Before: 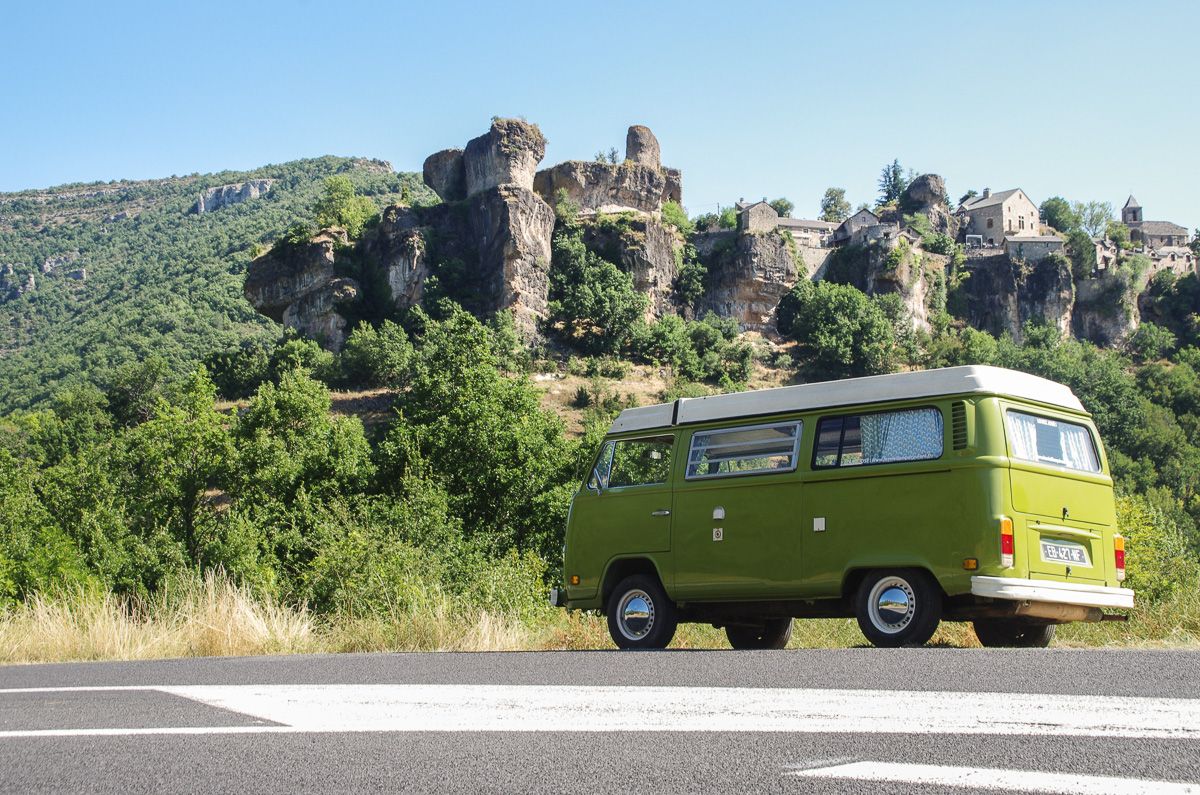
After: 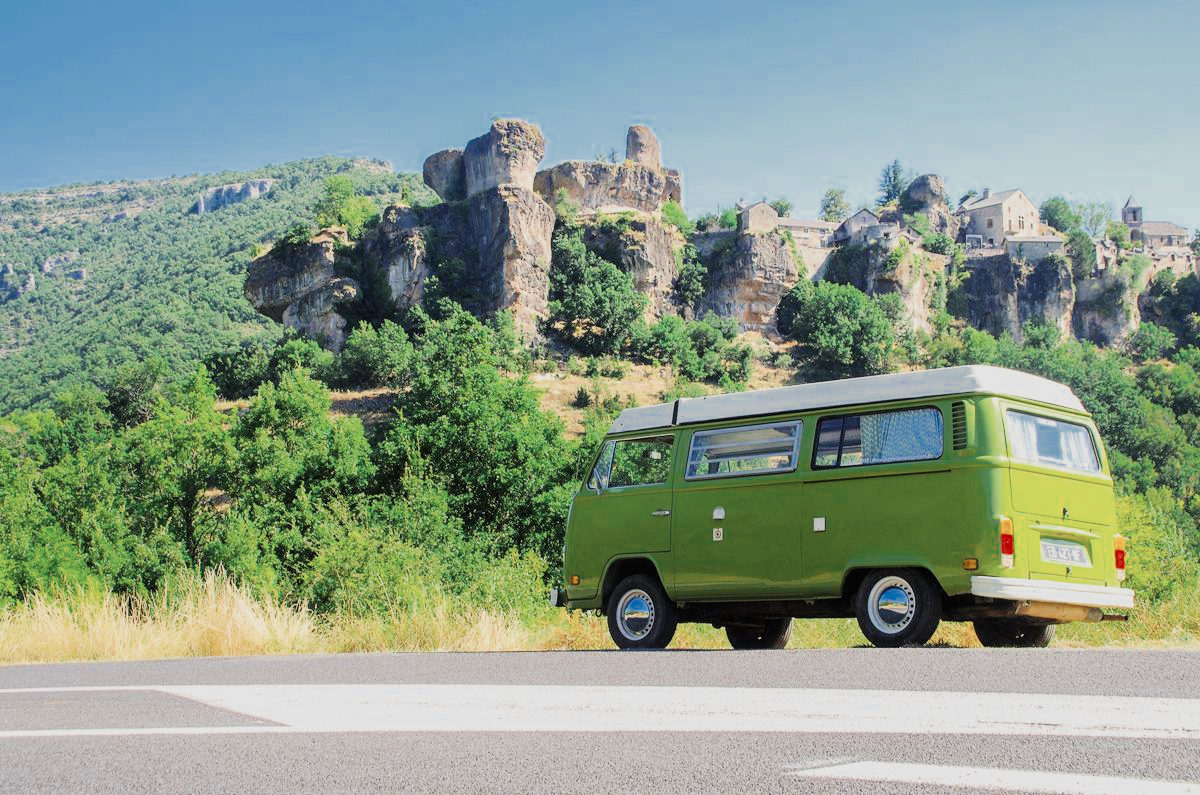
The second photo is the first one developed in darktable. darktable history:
color balance rgb: perceptual saturation grading › global saturation 30%, global vibrance 20%
color zones: curves: ch0 [(0, 0.5) (0.125, 0.4) (0.25, 0.5) (0.375, 0.4) (0.5, 0.4) (0.625, 0.35) (0.75, 0.35) (0.875, 0.5)]; ch1 [(0, 0.35) (0.125, 0.45) (0.25, 0.35) (0.375, 0.35) (0.5, 0.35) (0.625, 0.35) (0.75, 0.45) (0.875, 0.35)]; ch2 [(0, 0.6) (0.125, 0.5) (0.25, 0.5) (0.375, 0.6) (0.5, 0.6) (0.625, 0.5) (0.75, 0.5) (0.875, 0.5)]
filmic rgb: black relative exposure -6.15 EV, white relative exposure 6.96 EV, hardness 2.23, color science v6 (2022)
exposure: black level correction 0, exposure 1.198 EV, compensate exposure bias true, compensate highlight preservation false
